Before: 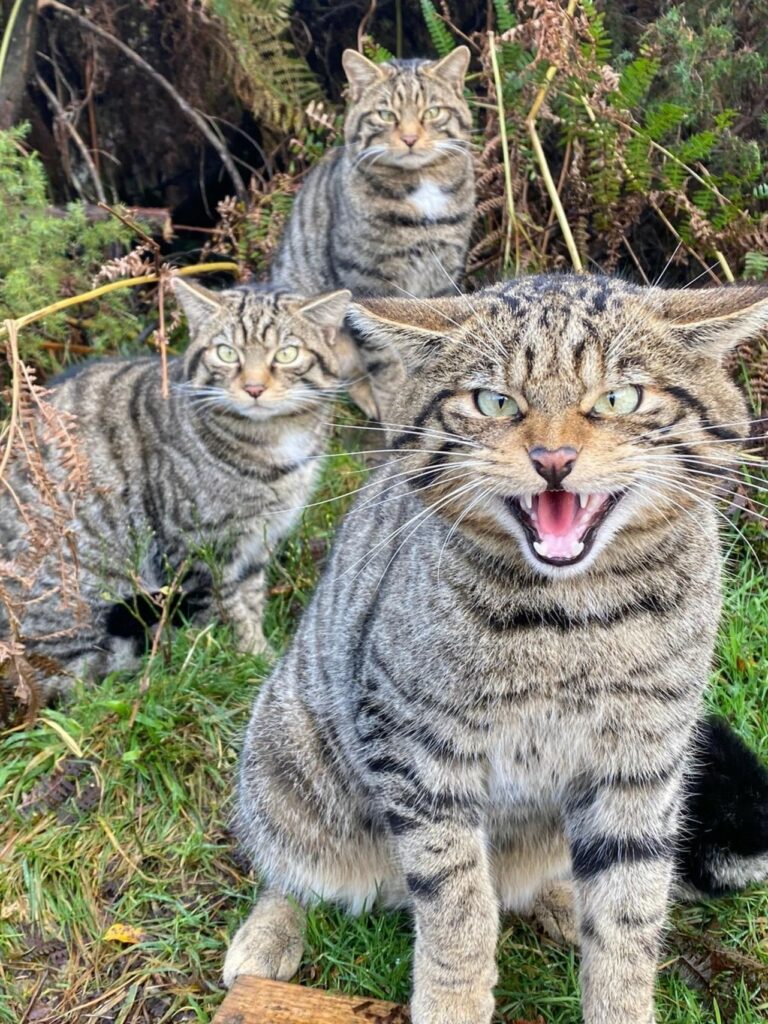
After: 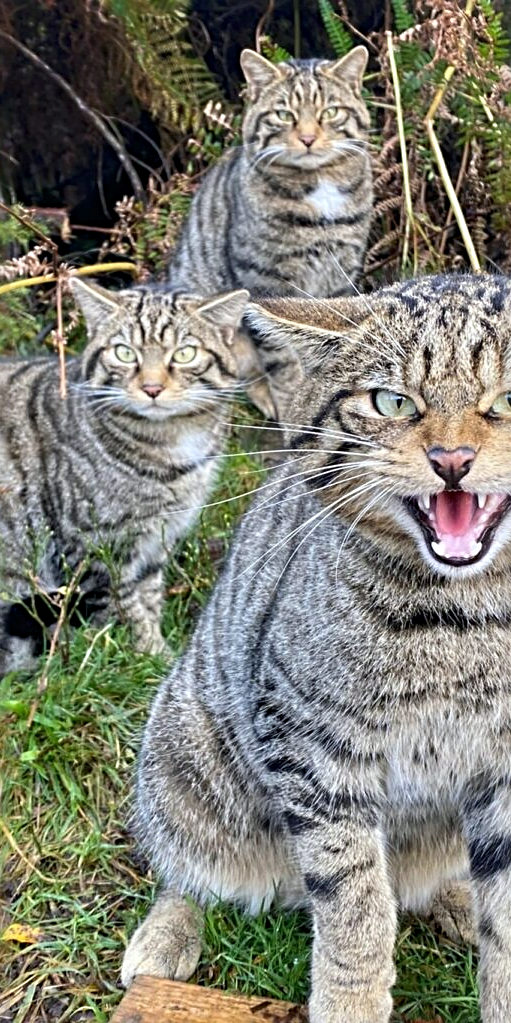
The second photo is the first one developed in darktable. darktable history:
sharpen: radius 4
shadows and highlights: shadows -88.03, highlights -35.45, shadows color adjustment 99.15%, highlights color adjustment 0%, soften with gaussian
crop and rotate: left 13.409%, right 19.924%
white balance: red 0.988, blue 1.017
